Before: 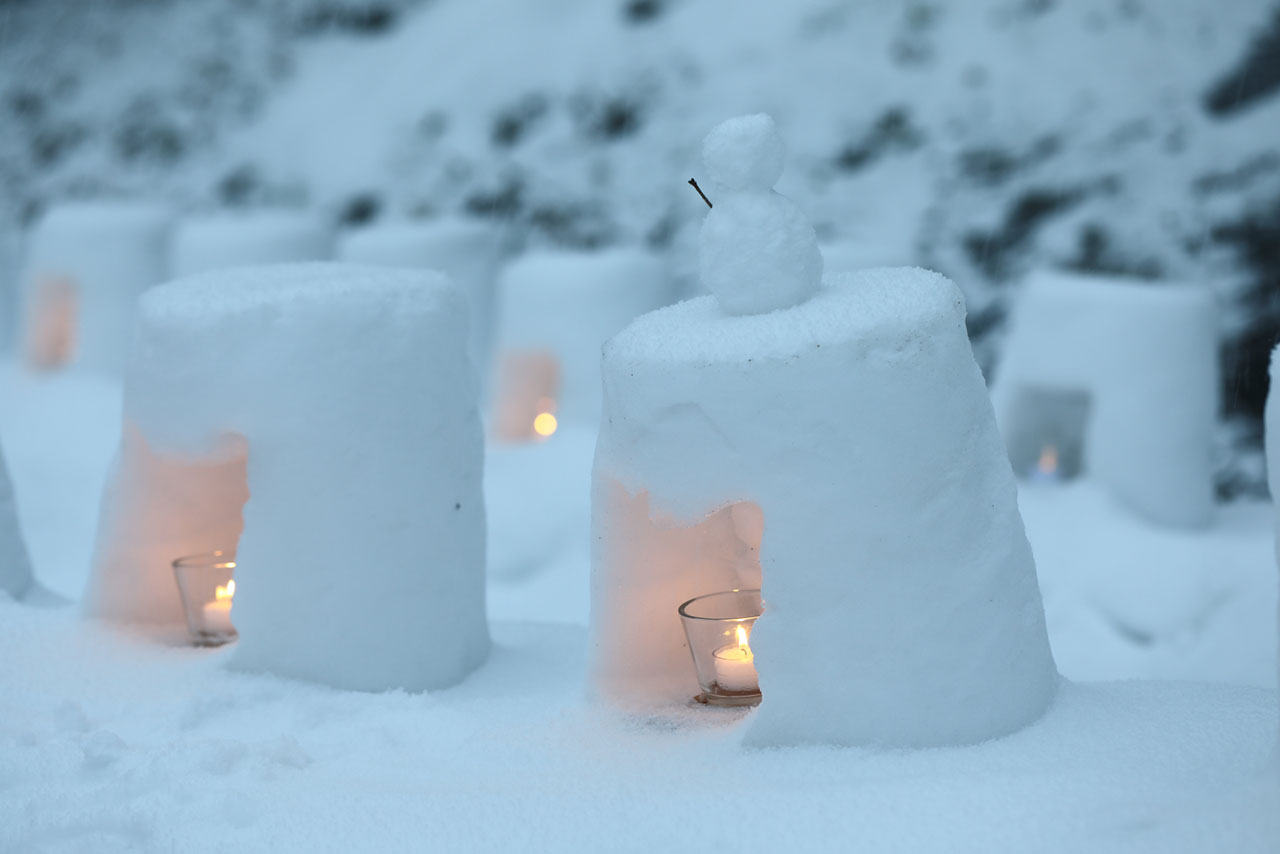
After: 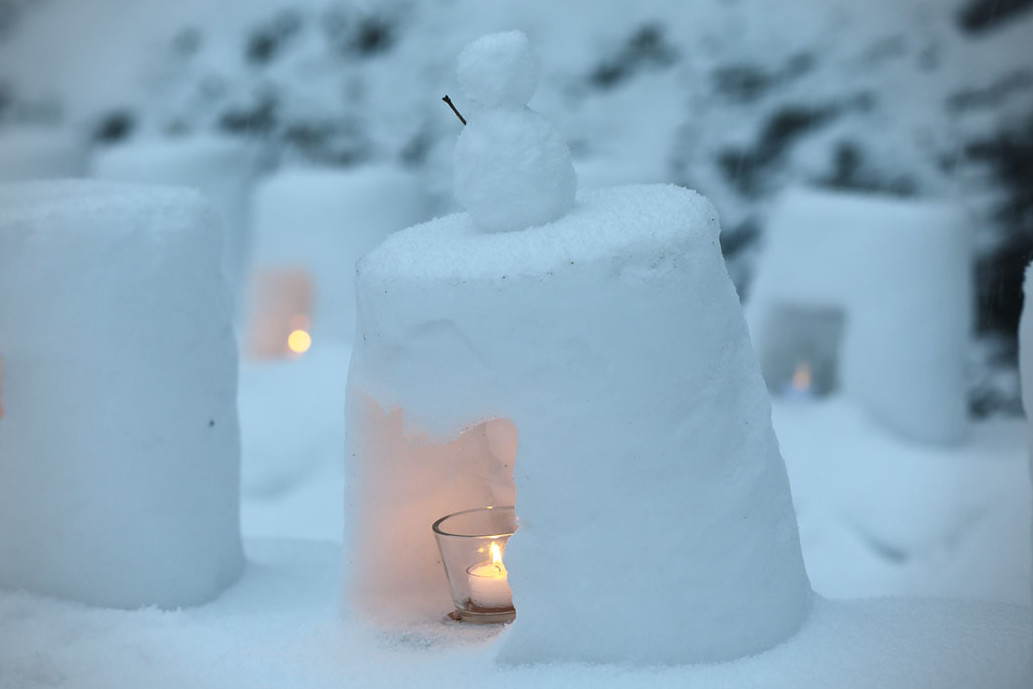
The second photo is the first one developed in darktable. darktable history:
crop: left 19.241%, top 9.728%, right 0.001%, bottom 9.576%
vignetting: fall-off radius 60.95%, brightness -0.692, unbound false
